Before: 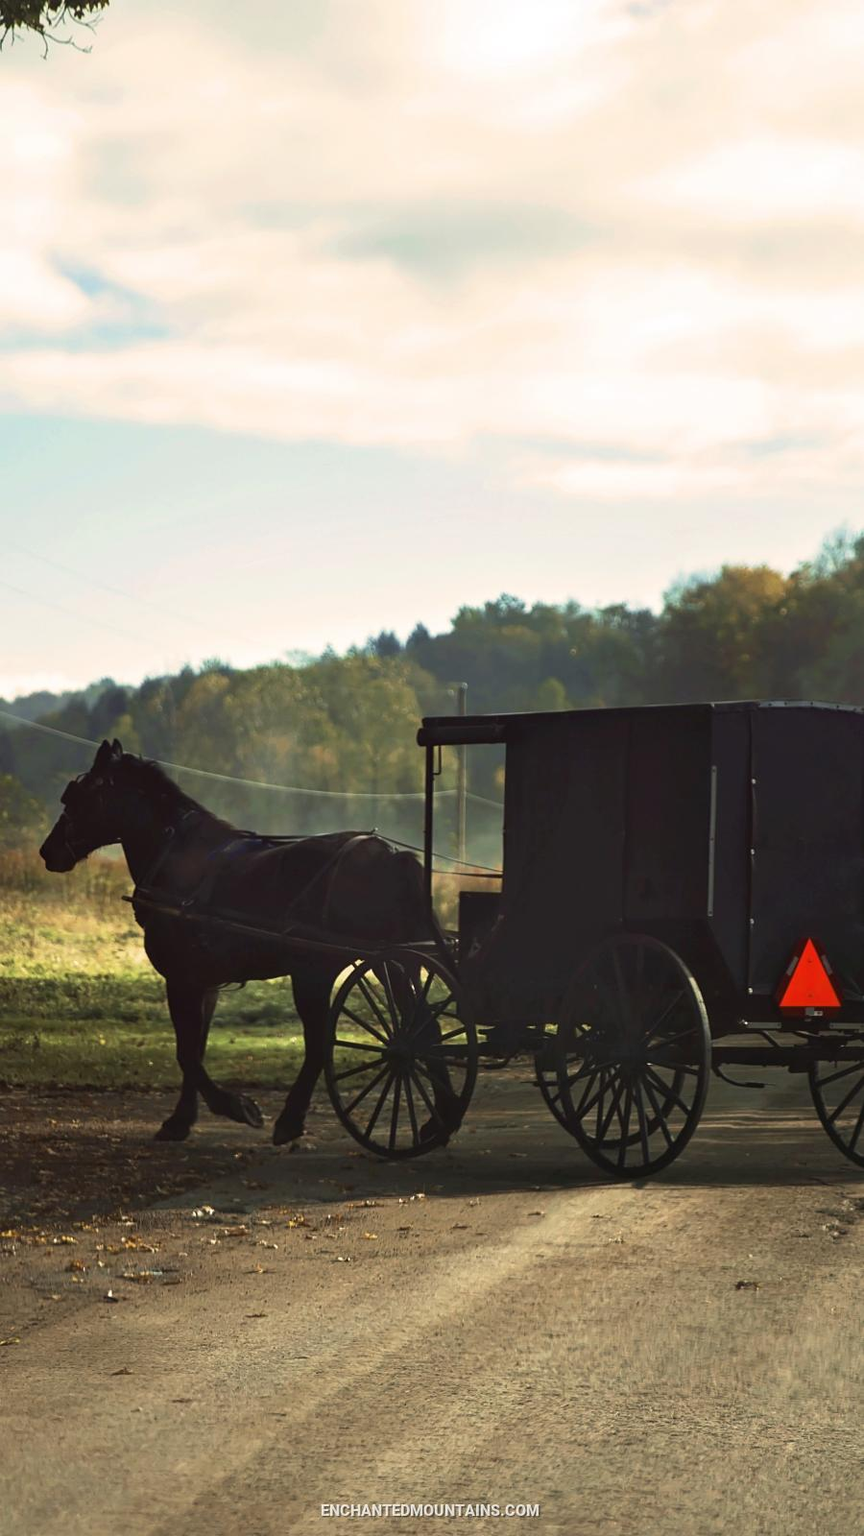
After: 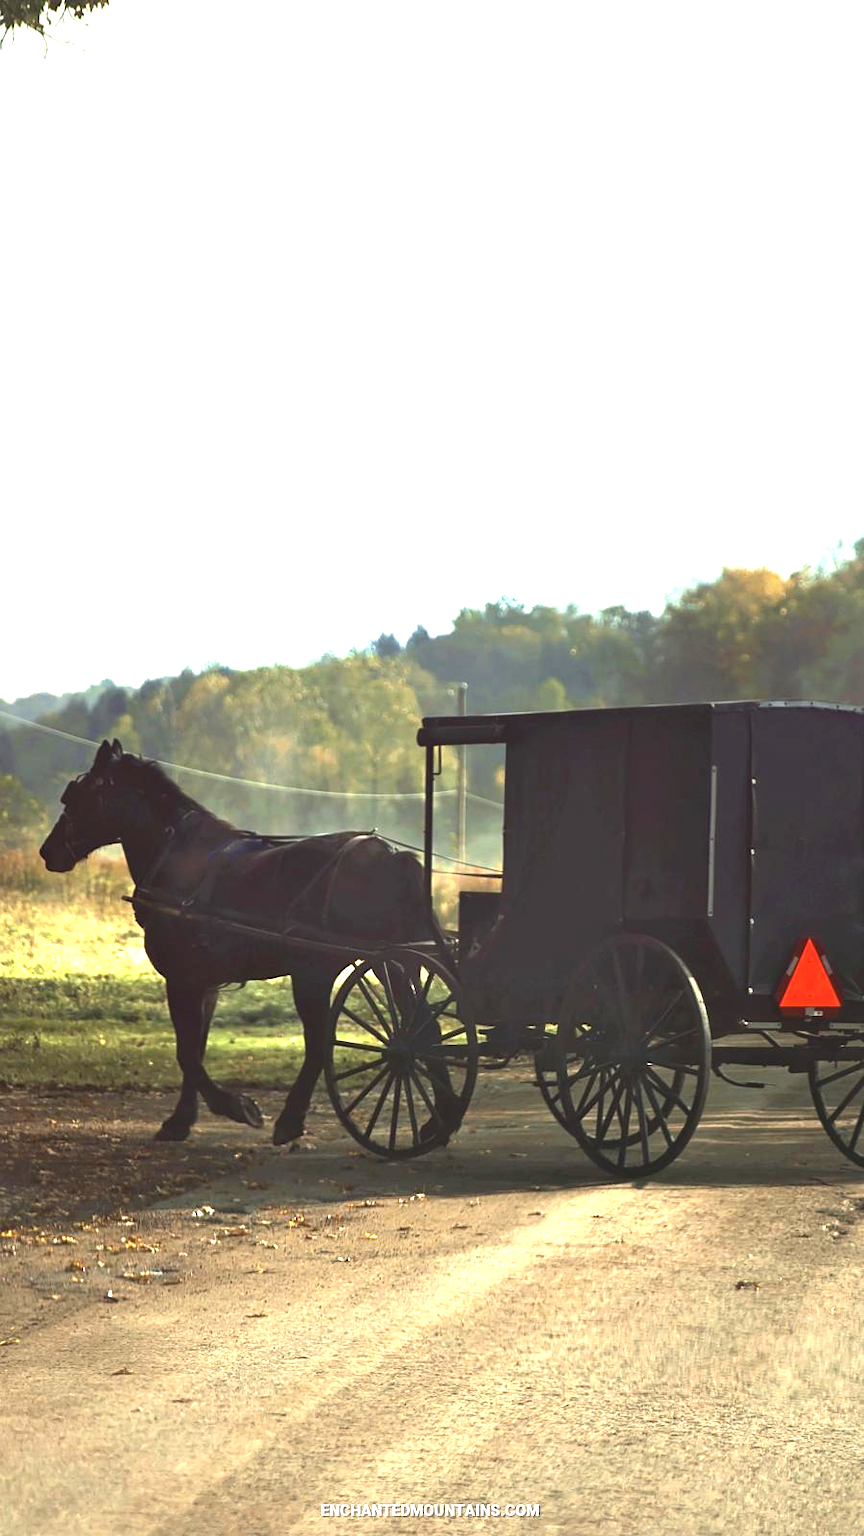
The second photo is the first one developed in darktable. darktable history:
exposure: black level correction -0.002, exposure 1.359 EV, compensate exposure bias true, compensate highlight preservation false
